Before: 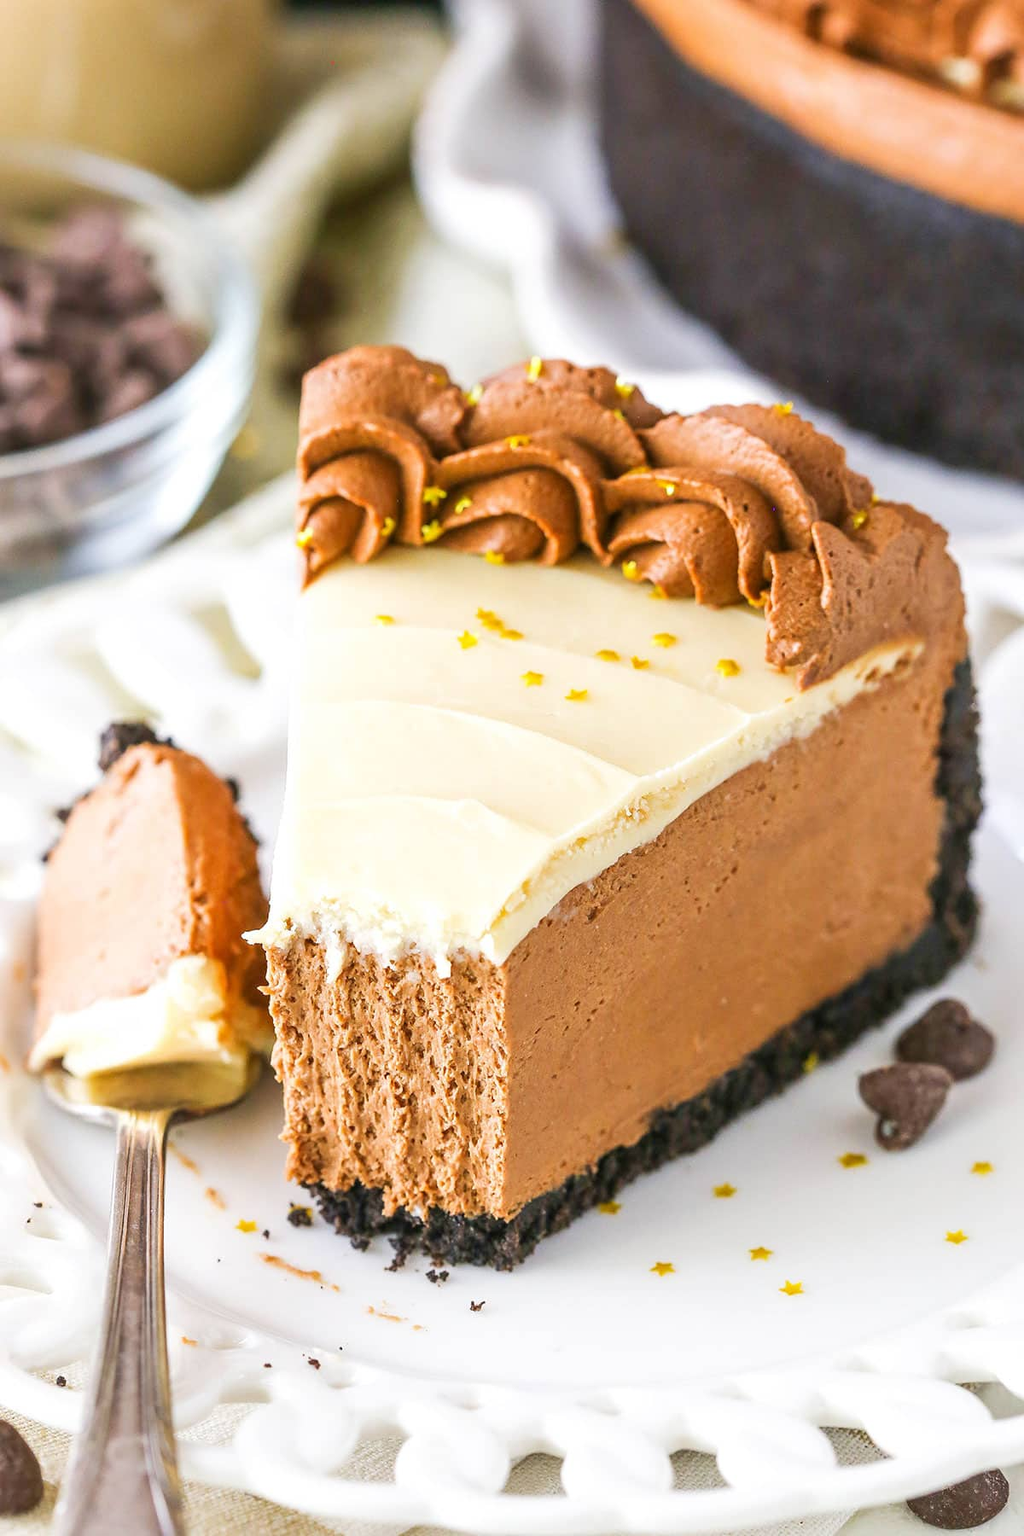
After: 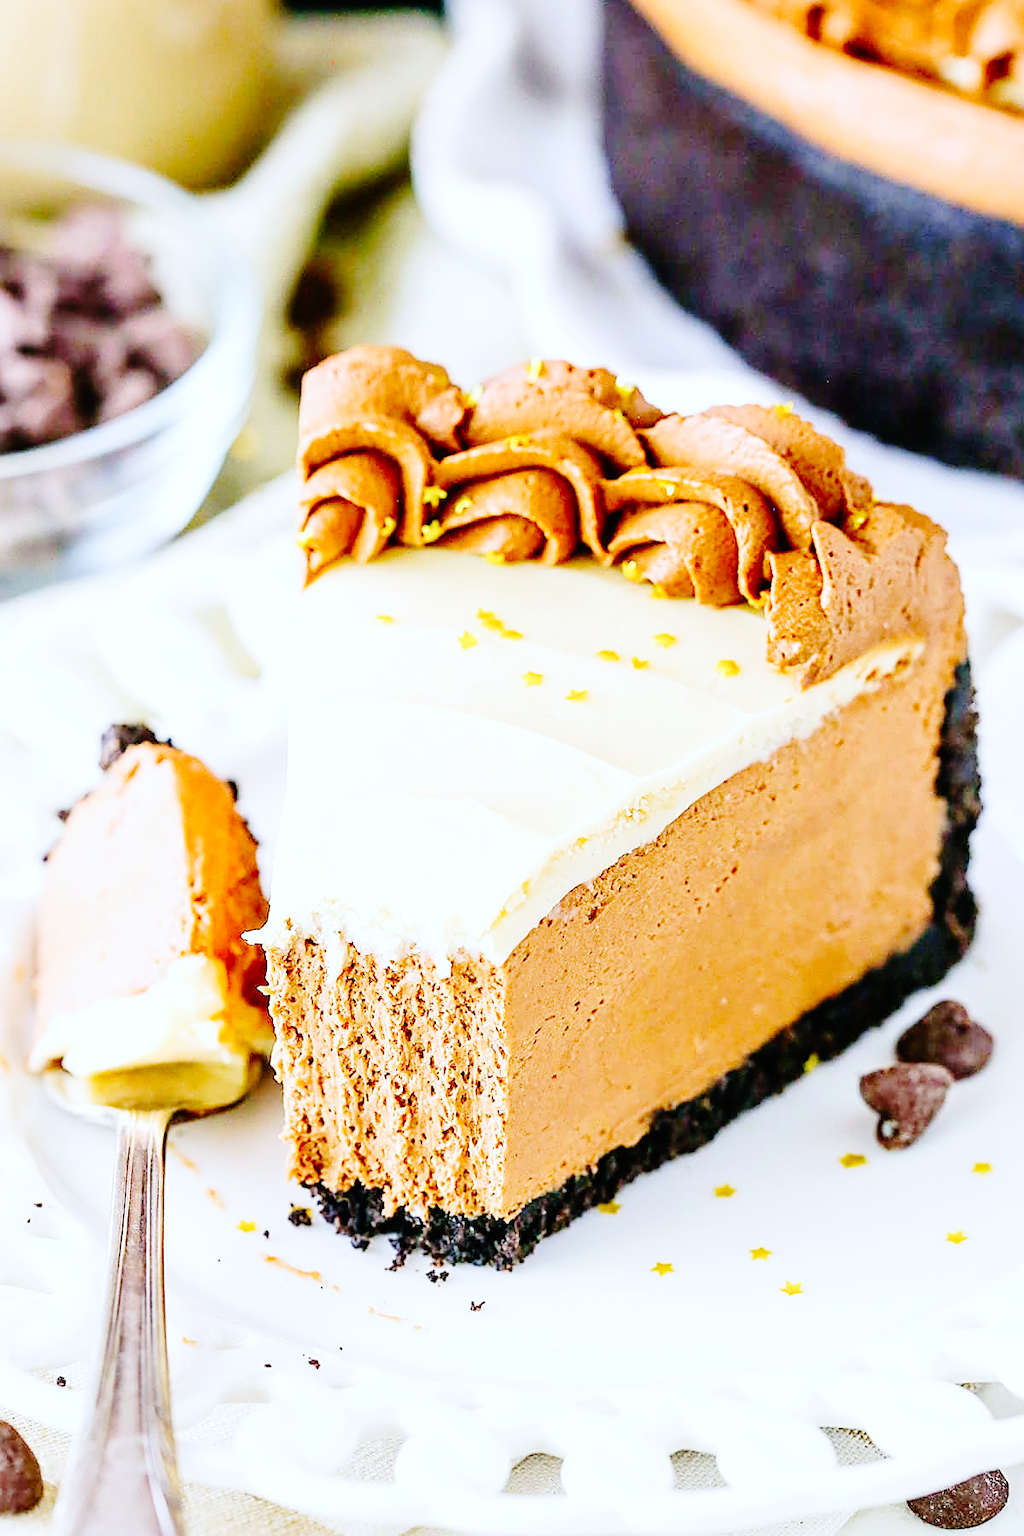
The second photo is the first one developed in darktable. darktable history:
sharpen: on, module defaults
base curve: curves: ch0 [(0, 0) (0.036, 0.01) (0.123, 0.254) (0.258, 0.504) (0.507, 0.748) (1, 1)], preserve colors none
color calibration: x 0.37, y 0.382, temperature 4313.32 K
contrast brightness saturation: contrast 0.1, brightness 0.03, saturation 0.09
